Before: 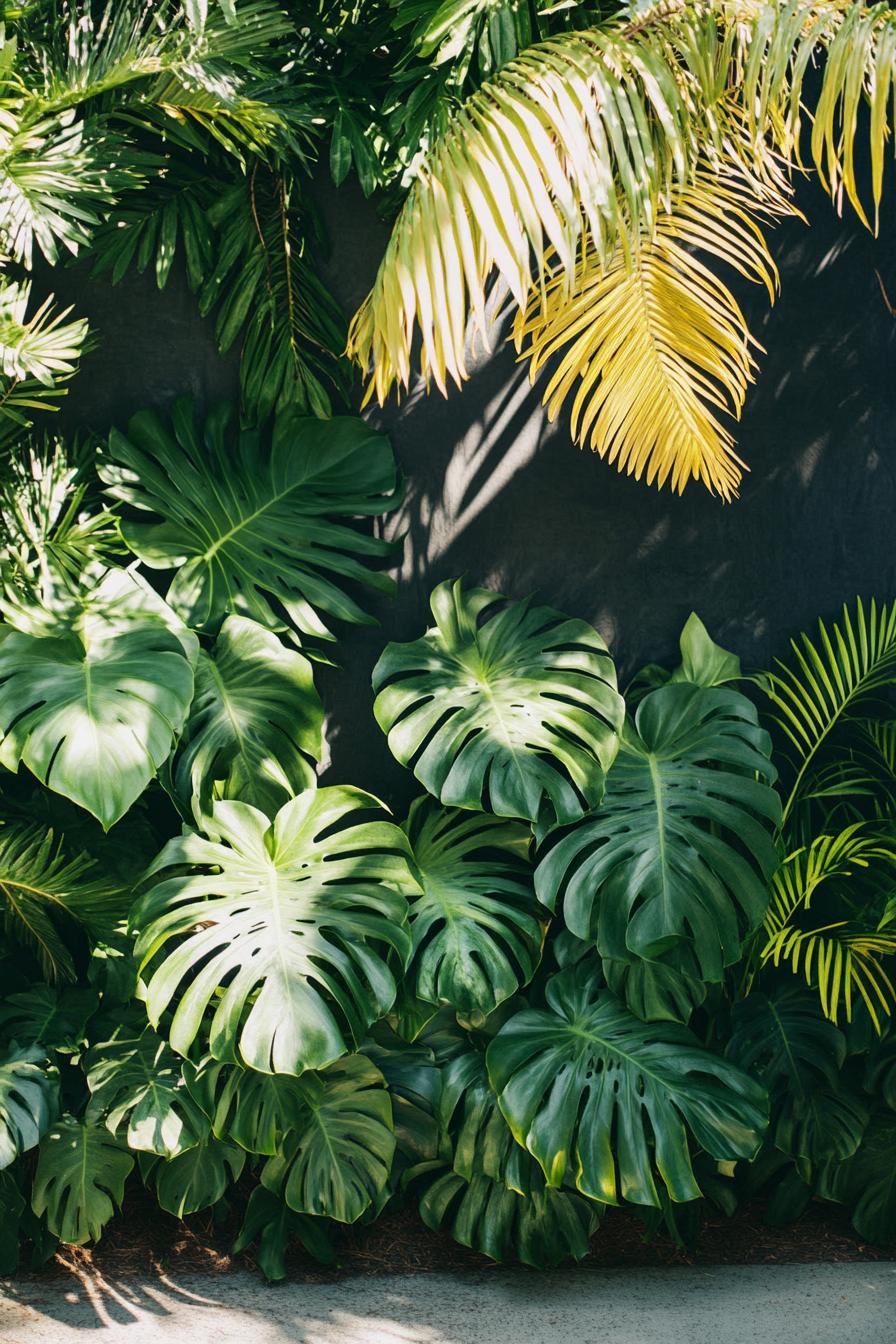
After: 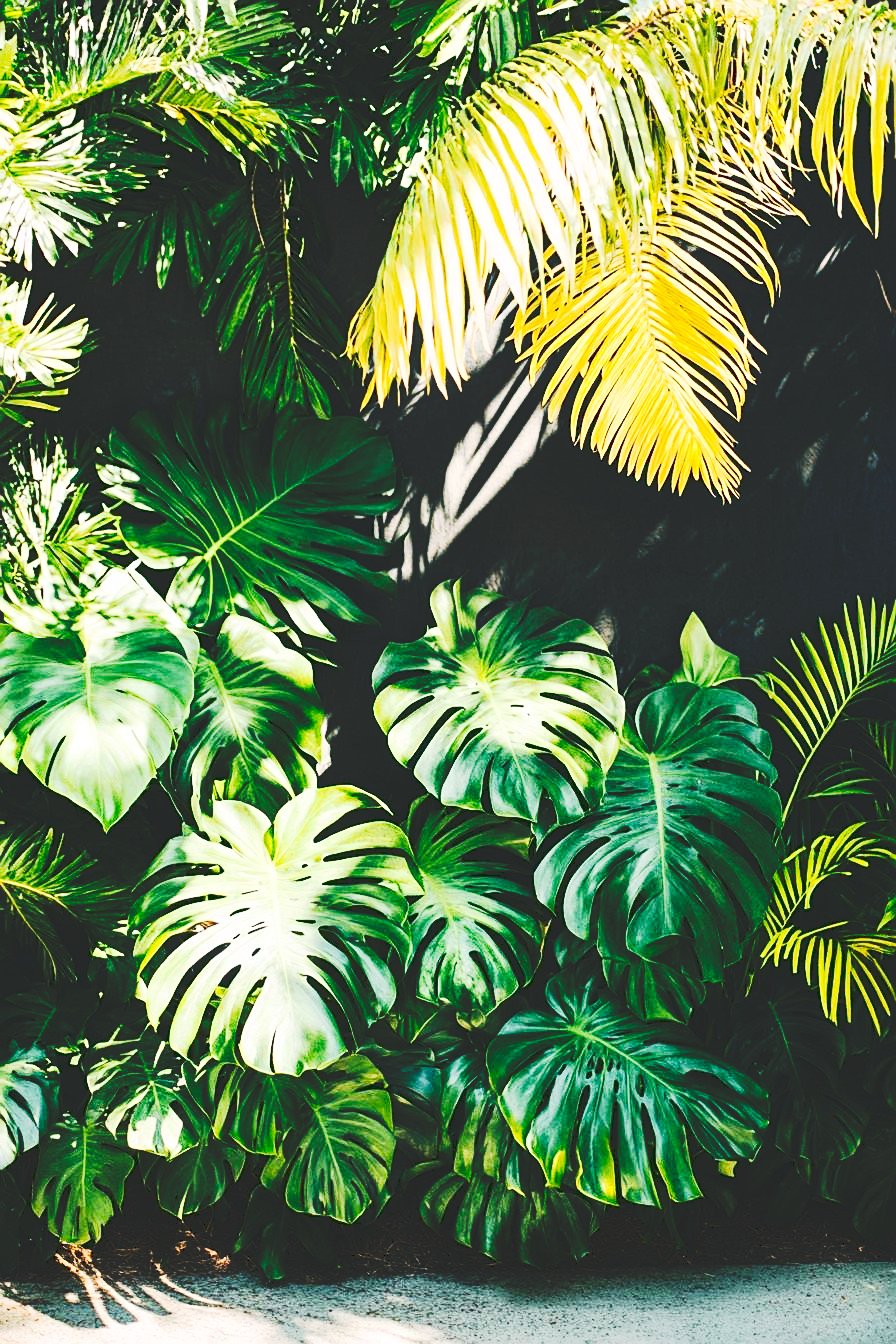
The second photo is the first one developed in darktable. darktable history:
exposure: exposure 0.201 EV, compensate exposure bias true, compensate highlight preservation false
sharpen: on, module defaults
tone curve: curves: ch0 [(0, 0) (0.003, 0.145) (0.011, 0.15) (0.025, 0.15) (0.044, 0.156) (0.069, 0.161) (0.1, 0.169) (0.136, 0.175) (0.177, 0.184) (0.224, 0.196) (0.277, 0.234) (0.335, 0.291) (0.399, 0.391) (0.468, 0.505) (0.543, 0.633) (0.623, 0.742) (0.709, 0.826) (0.801, 0.882) (0.898, 0.93) (1, 1)], preserve colors none
contrast brightness saturation: contrast 0.203, brightness 0.163, saturation 0.219
